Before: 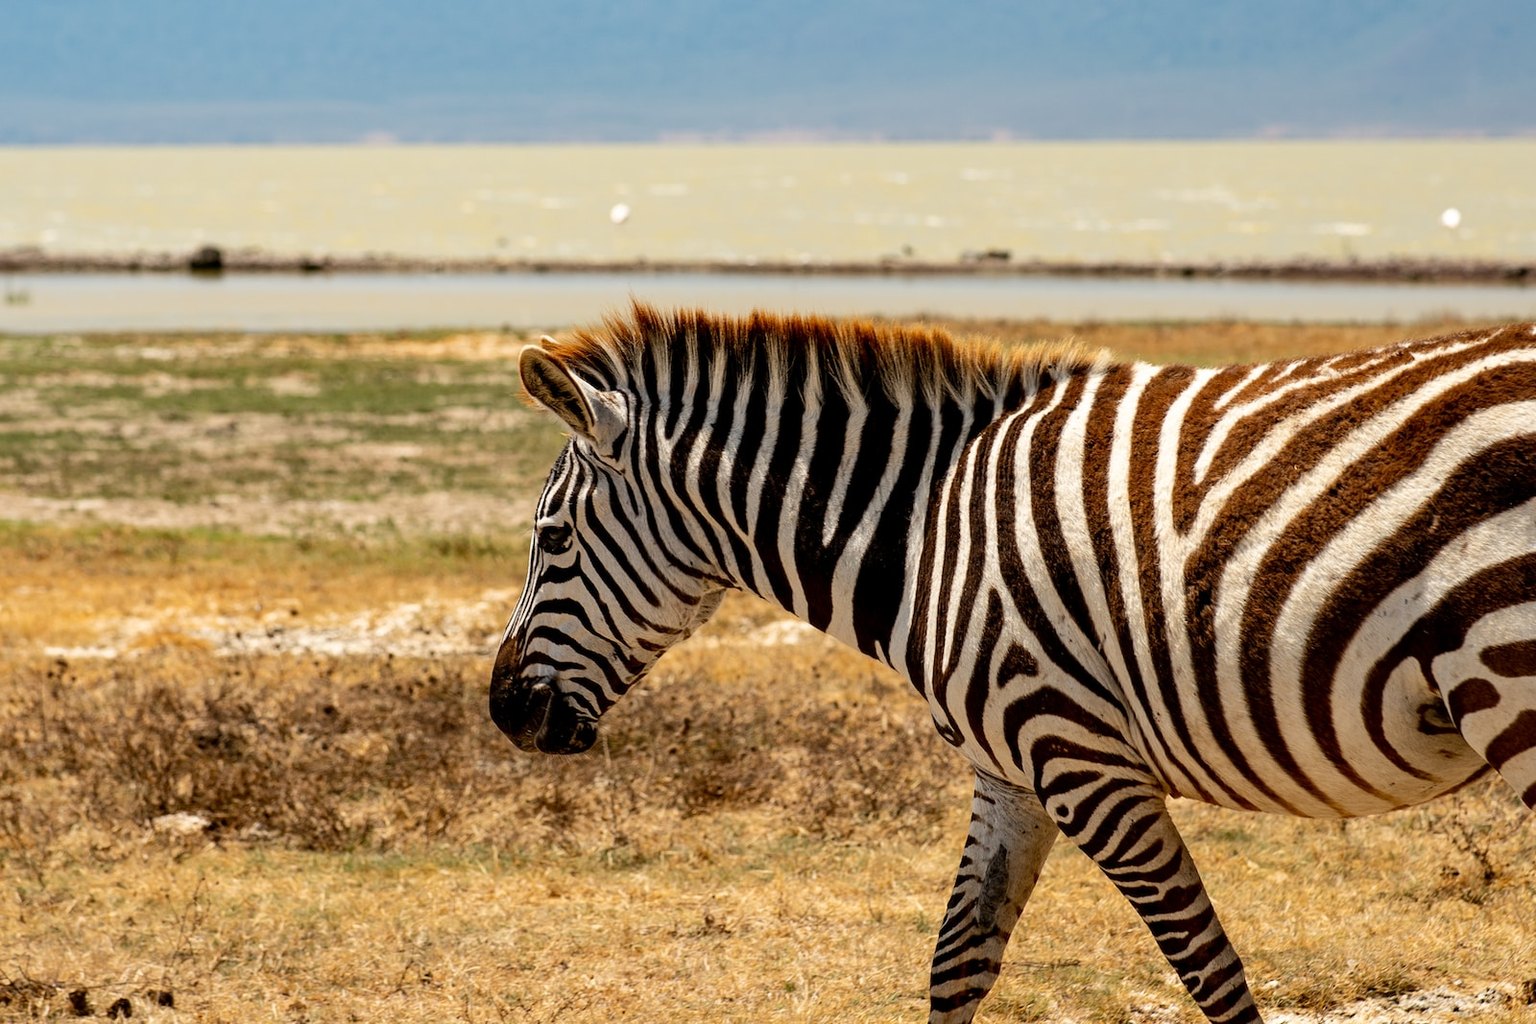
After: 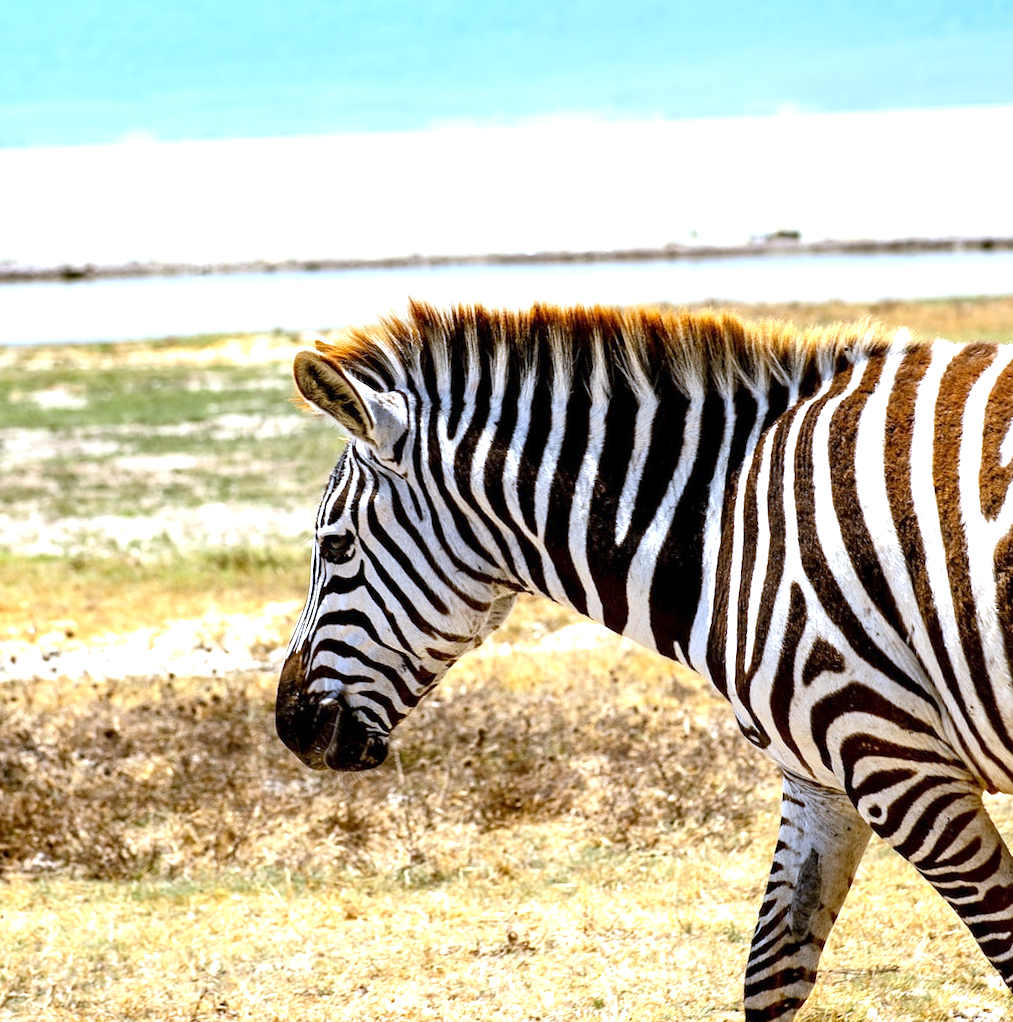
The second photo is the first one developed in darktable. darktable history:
rotate and perspective: rotation -2.12°, lens shift (vertical) 0.009, lens shift (horizontal) -0.008, automatic cropping original format, crop left 0.036, crop right 0.964, crop top 0.05, crop bottom 0.959
white balance: red 0.871, blue 1.249
crop and rotate: left 13.409%, right 19.924%
exposure: exposure 1.25 EV, compensate exposure bias true, compensate highlight preservation false
